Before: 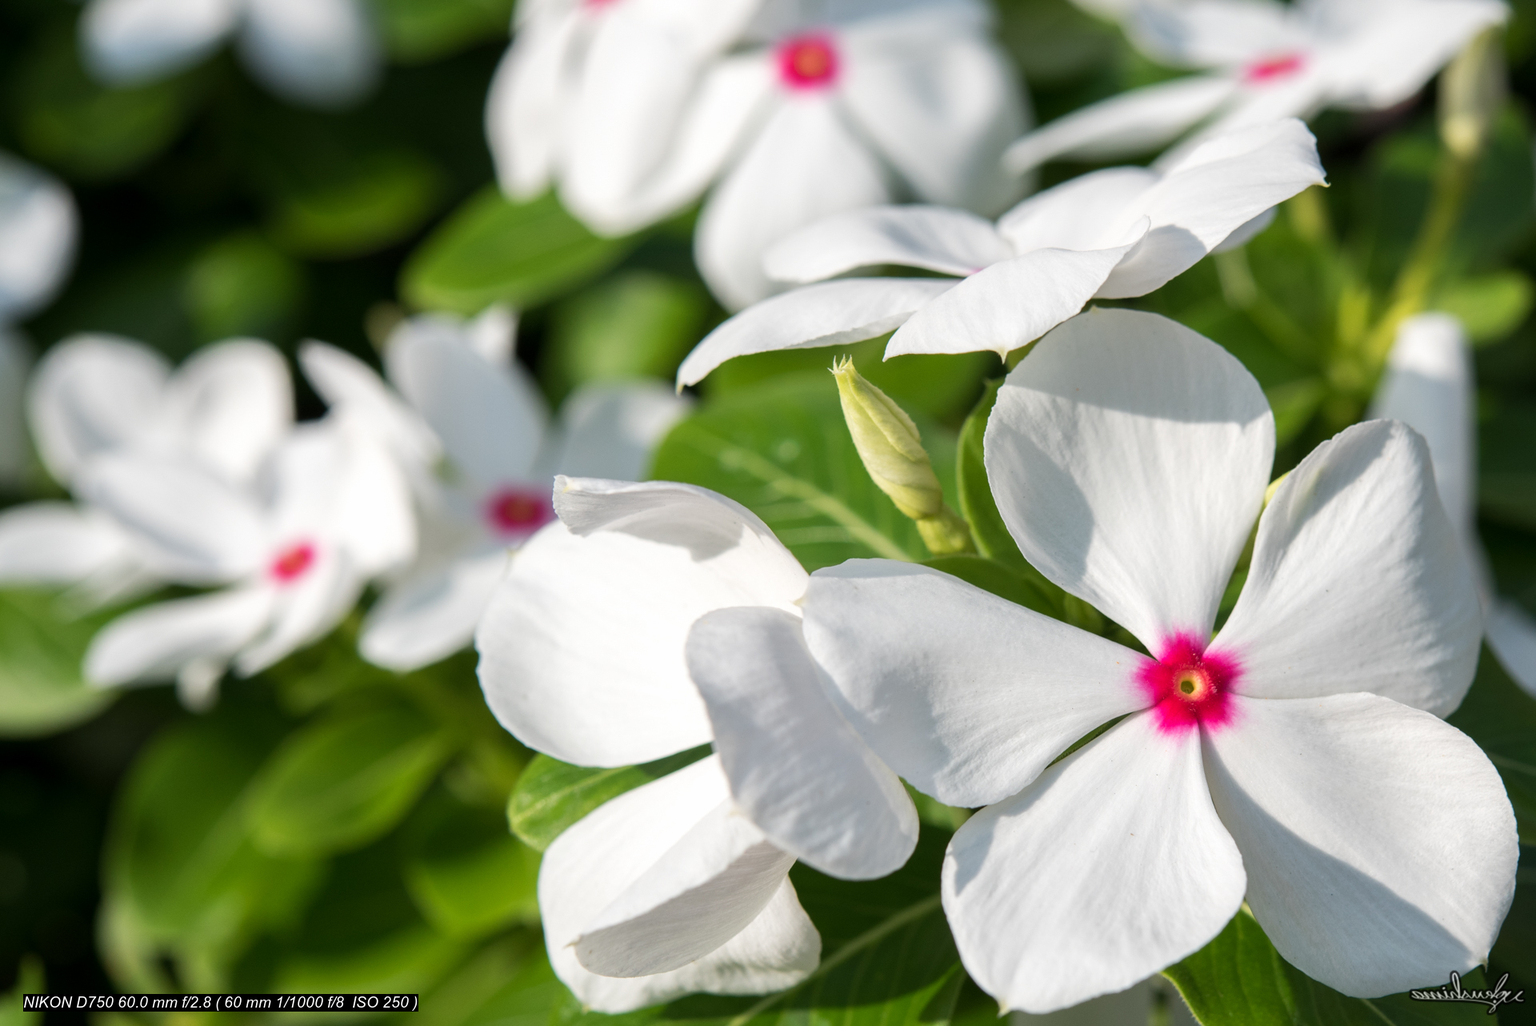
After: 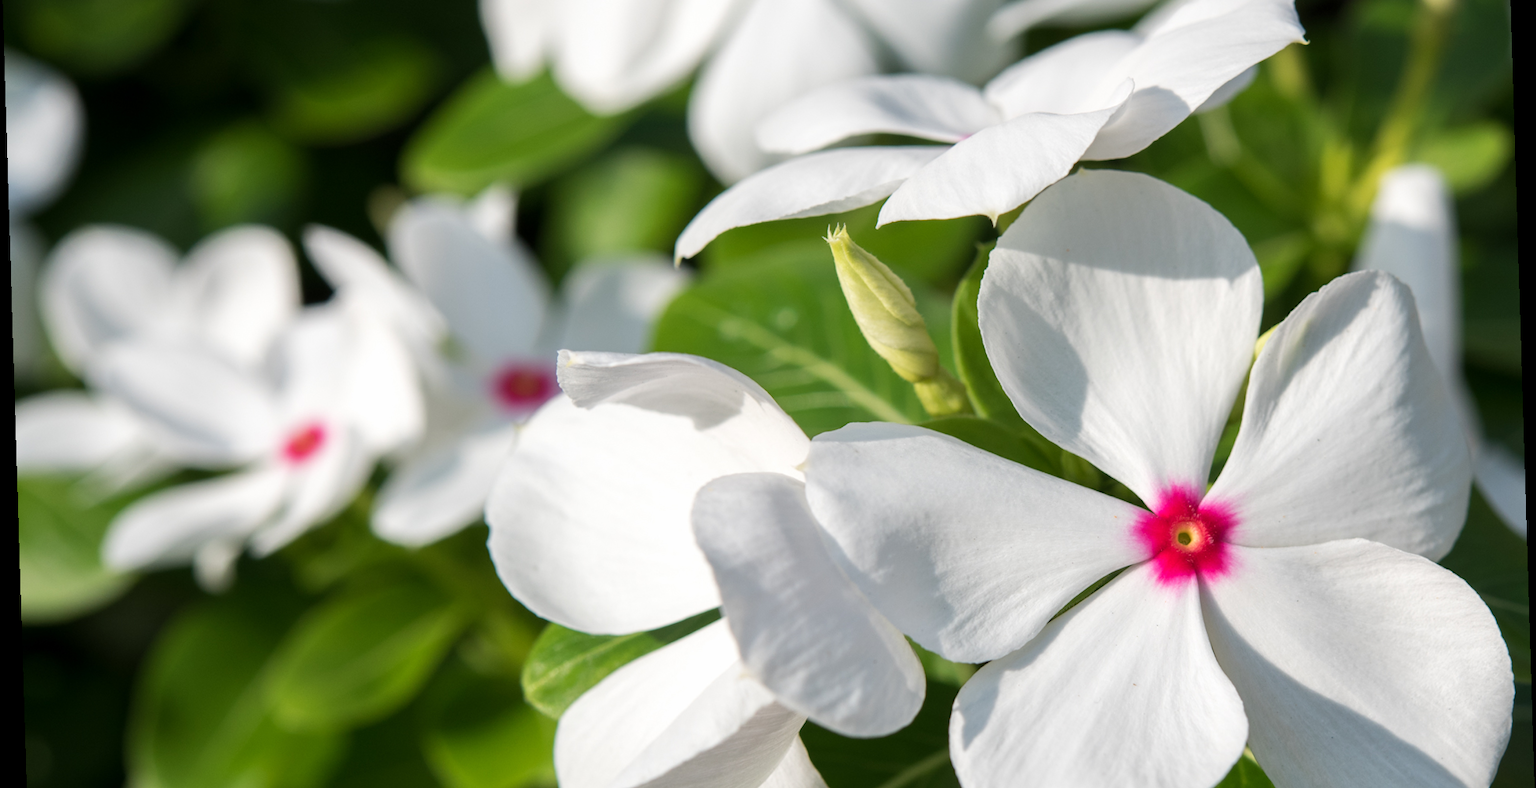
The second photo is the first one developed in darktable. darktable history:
rotate and perspective: rotation -1.75°, automatic cropping off
crop: top 13.819%, bottom 11.169%
